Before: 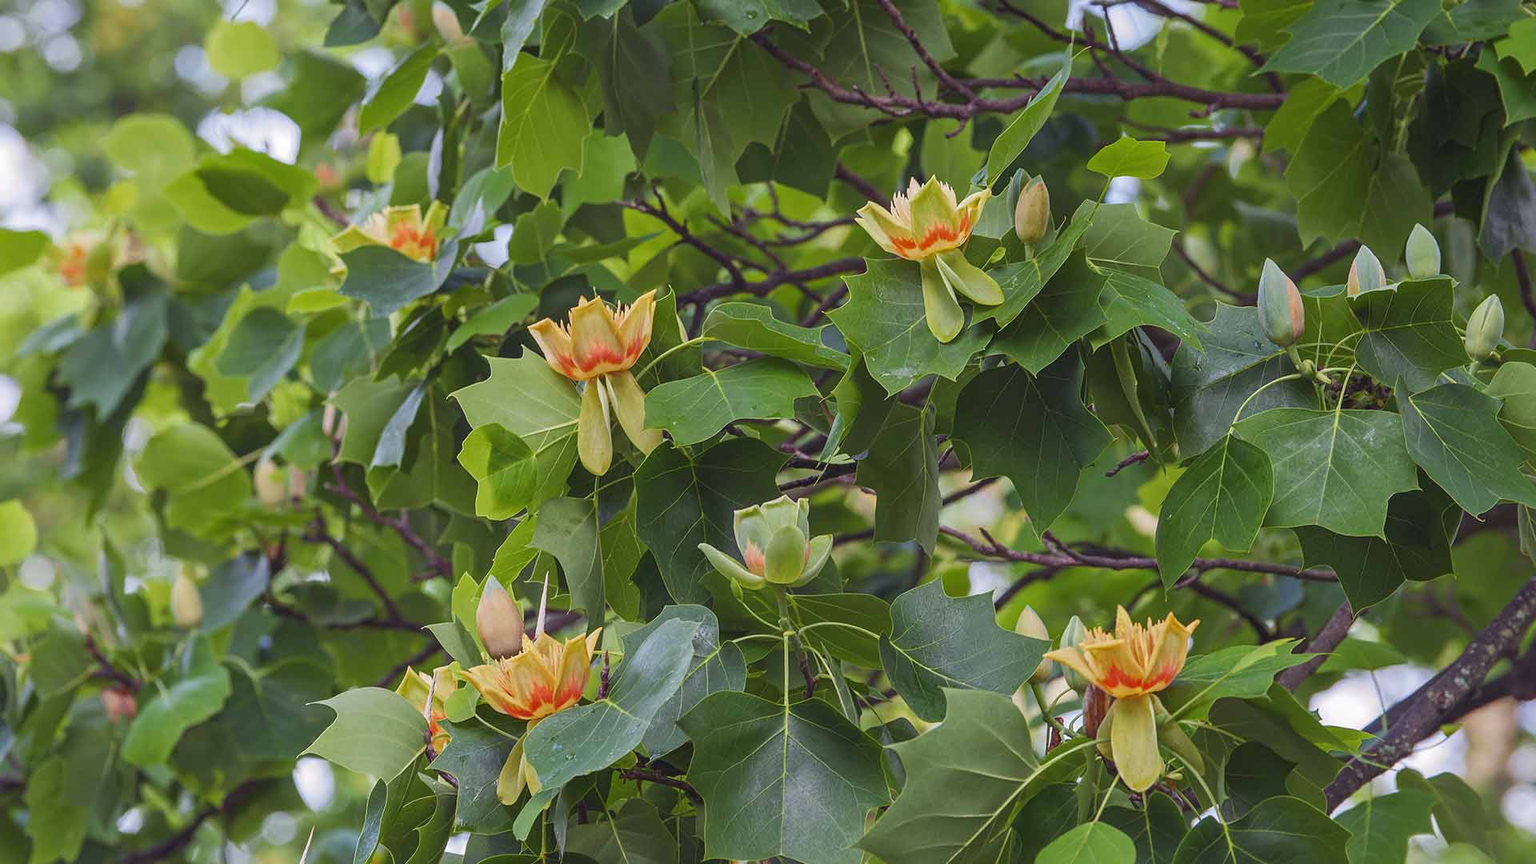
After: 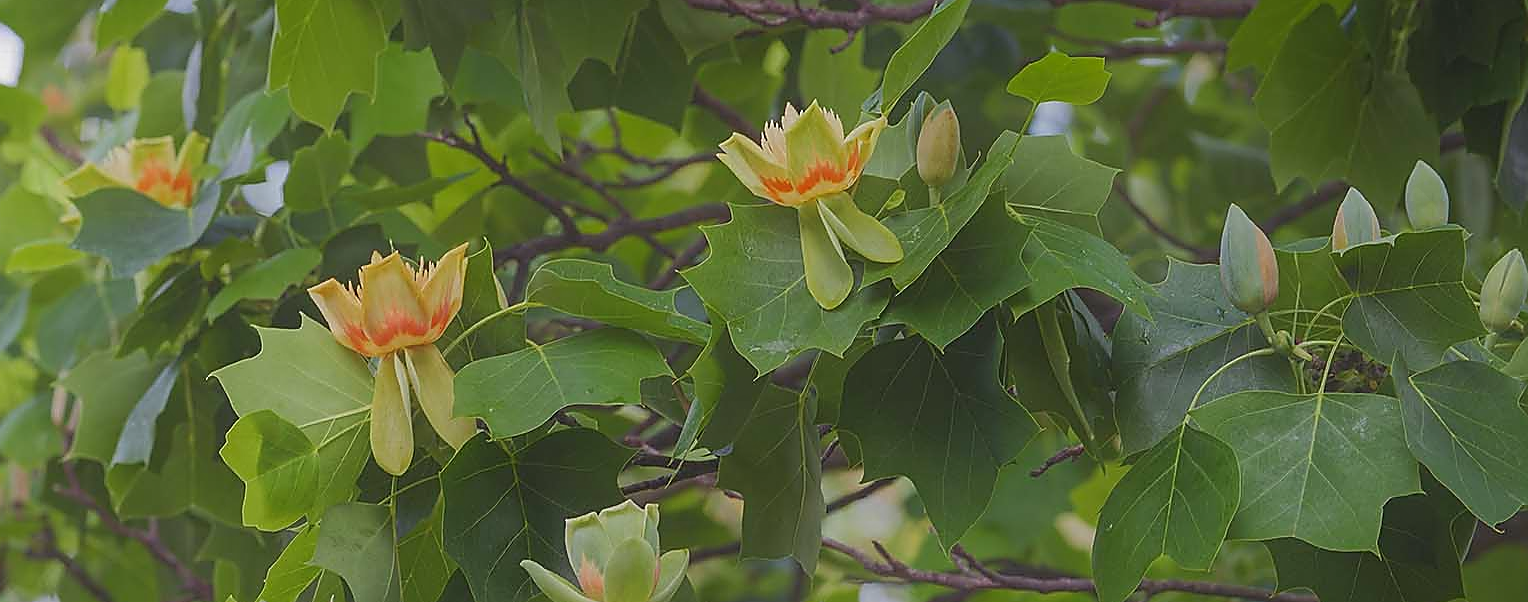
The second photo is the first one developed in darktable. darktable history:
contrast equalizer: y [[0.6 ×6], [0.55 ×6], [0 ×6], [0 ×6], [0 ×6]], mix -0.982
sharpen: radius 1.407, amount 1.258, threshold 0.793
crop: left 18.343%, top 11.094%, right 2.064%, bottom 33.142%
